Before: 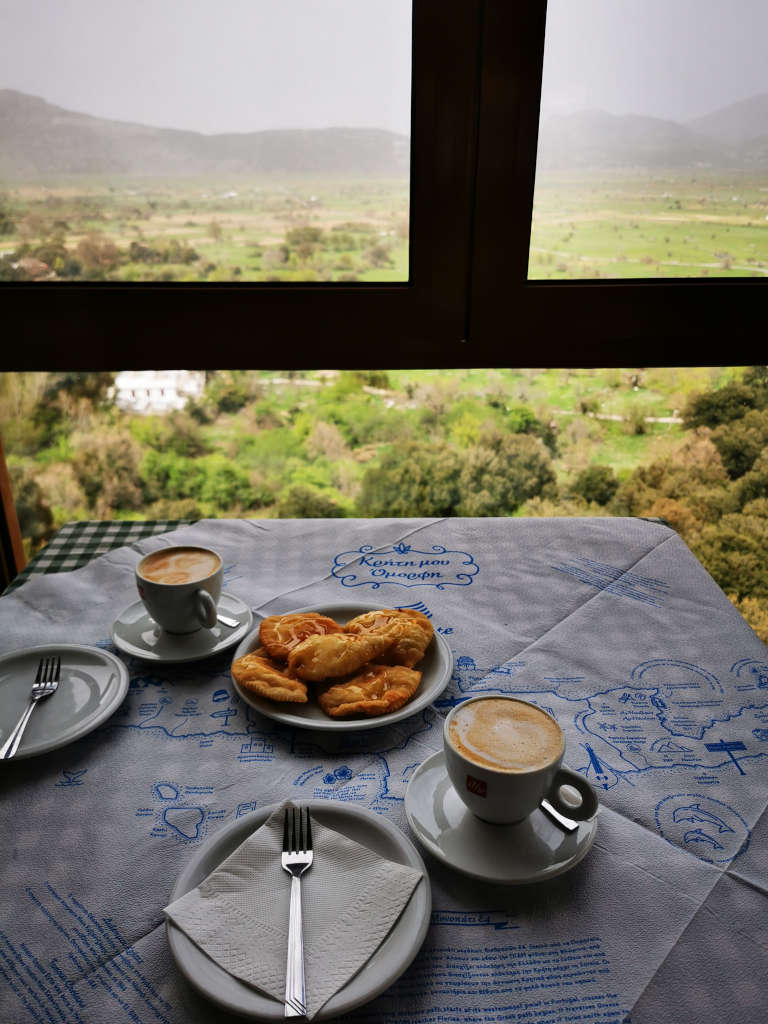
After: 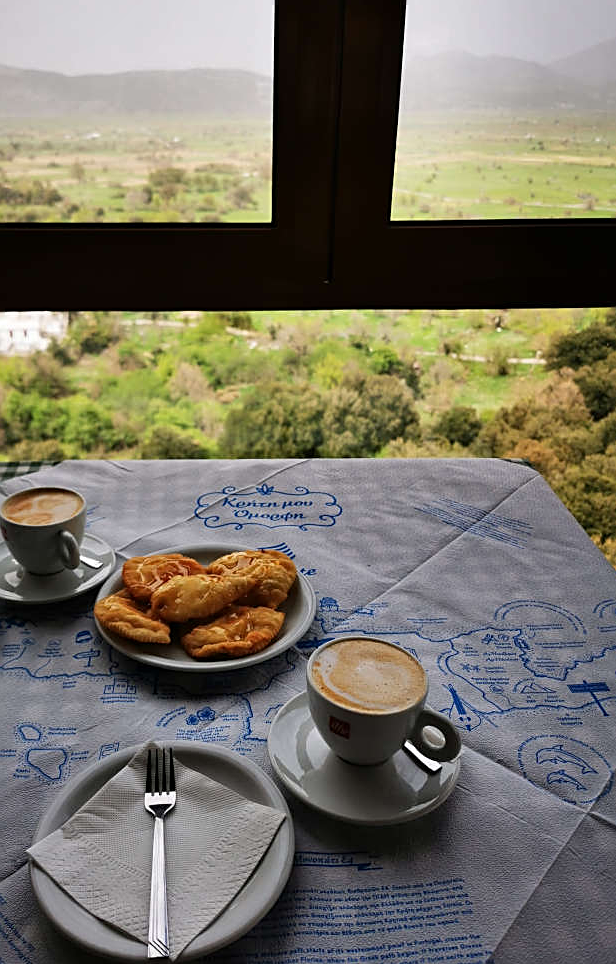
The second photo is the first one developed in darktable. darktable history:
rgb levels: preserve colors max RGB
sharpen: on, module defaults
exposure: compensate exposure bias true, compensate highlight preservation false
crop and rotate: left 17.959%, top 5.771%, right 1.742%
shadows and highlights: radius 125.46, shadows 30.51, highlights -30.51, low approximation 0.01, soften with gaussian
